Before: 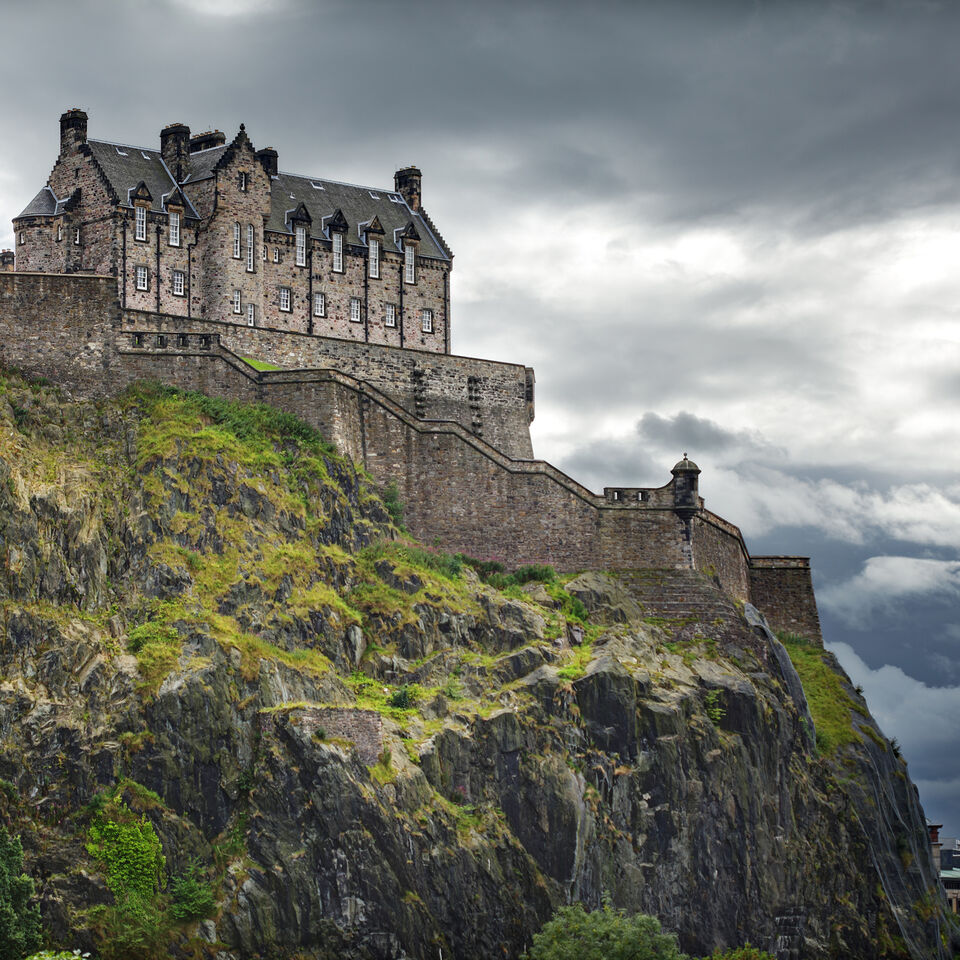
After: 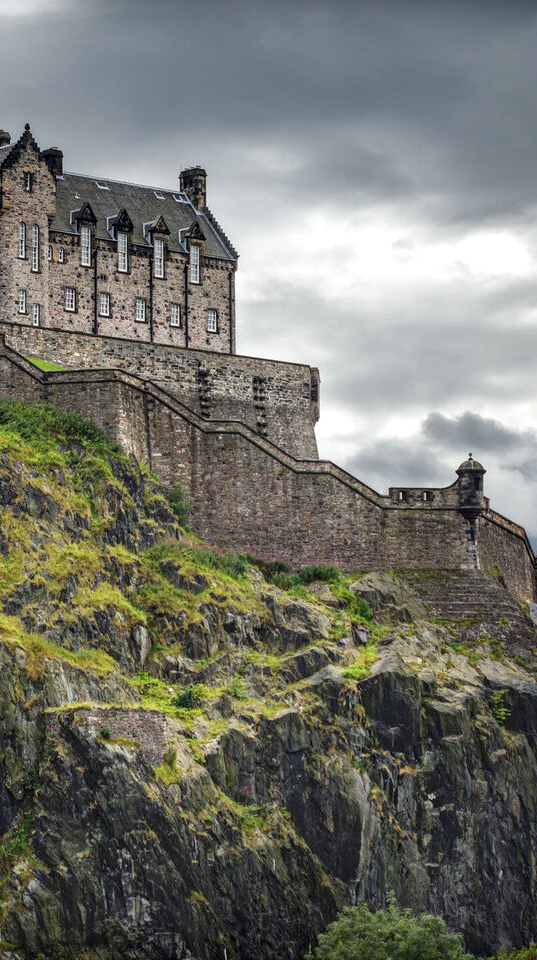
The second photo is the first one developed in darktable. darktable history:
crop and rotate: left 22.474%, right 21.558%
local contrast: on, module defaults
